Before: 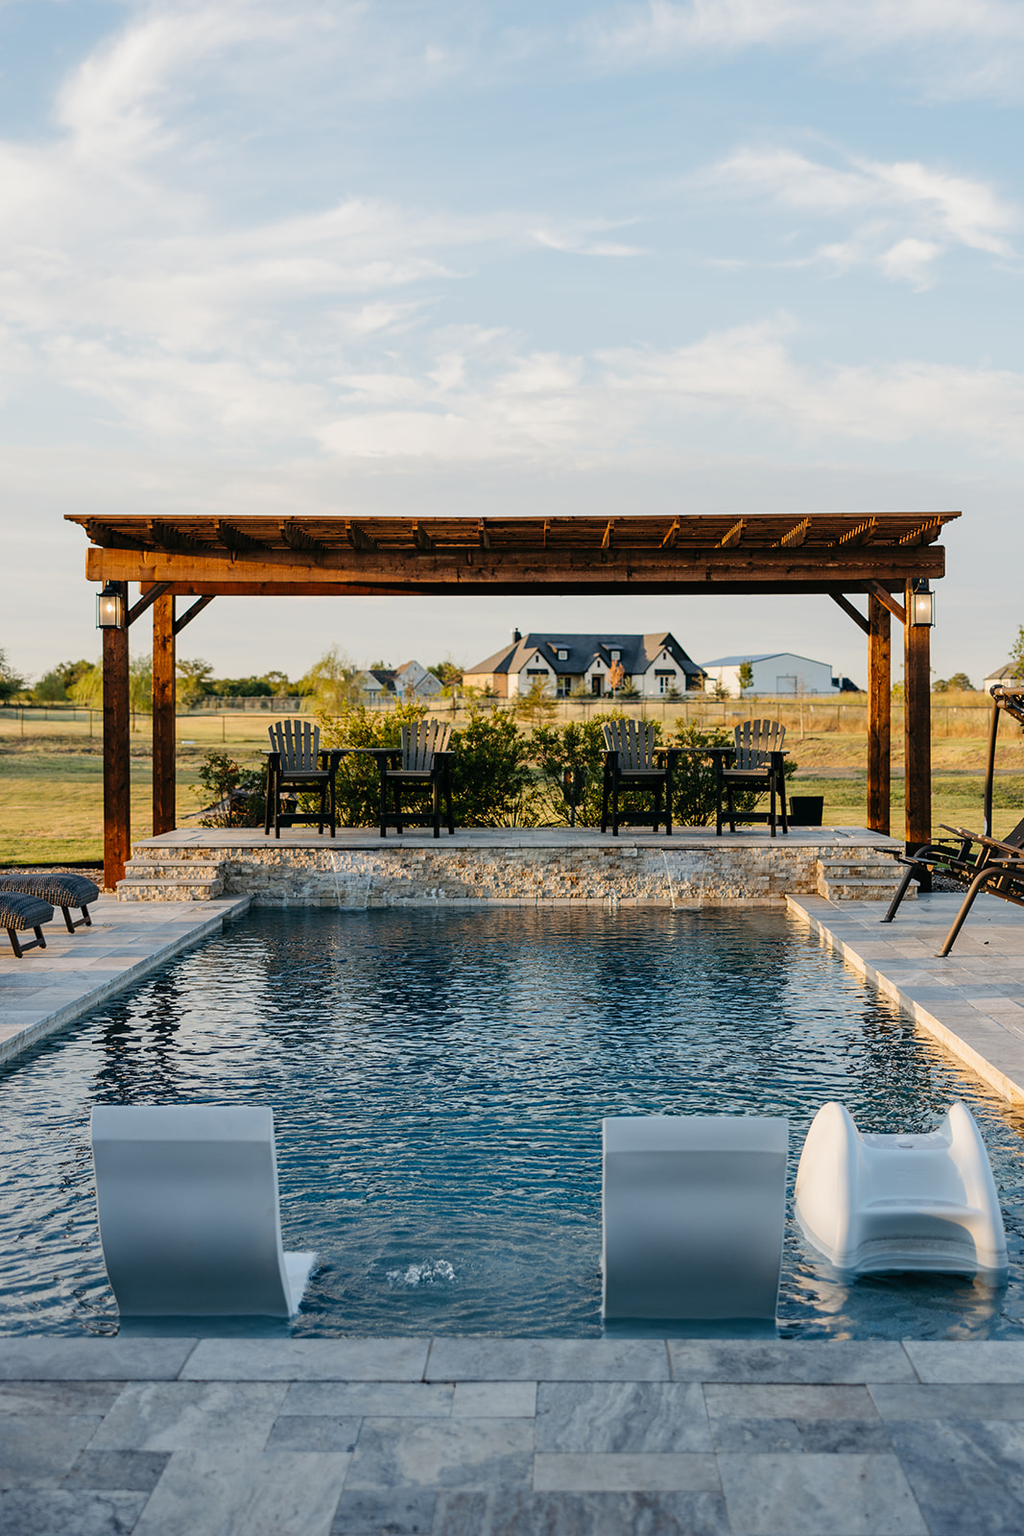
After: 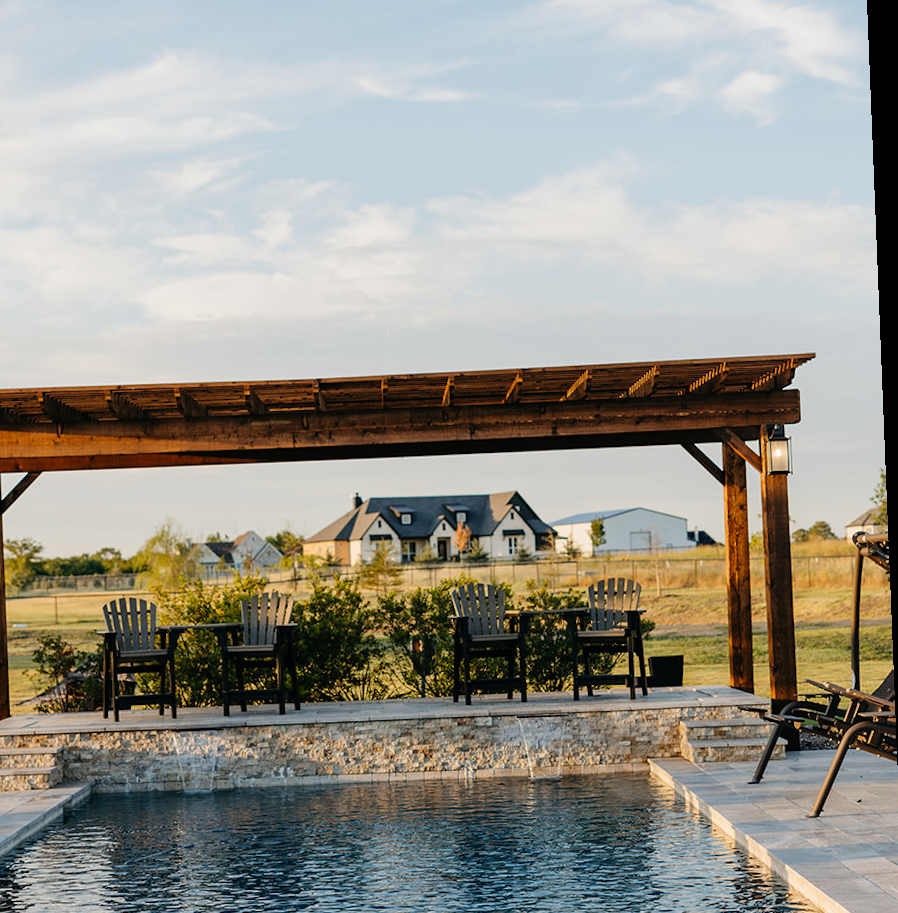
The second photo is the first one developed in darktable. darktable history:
crop: left 18.38%, top 11.092%, right 2.134%, bottom 33.217%
rotate and perspective: rotation -2.29°, automatic cropping off
